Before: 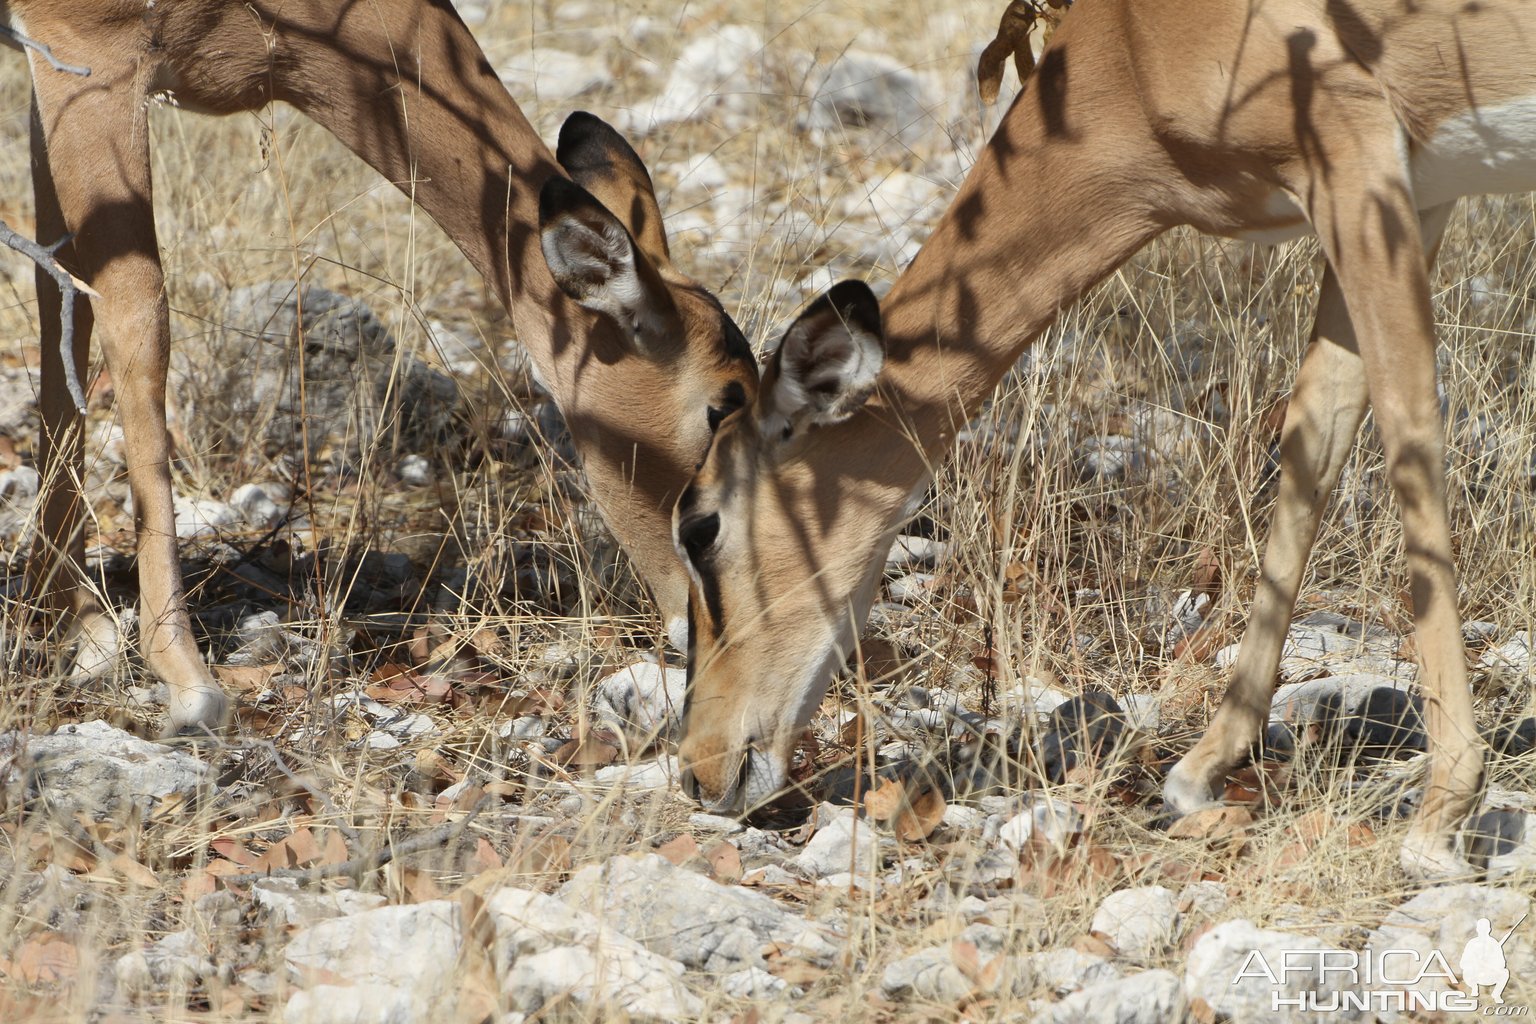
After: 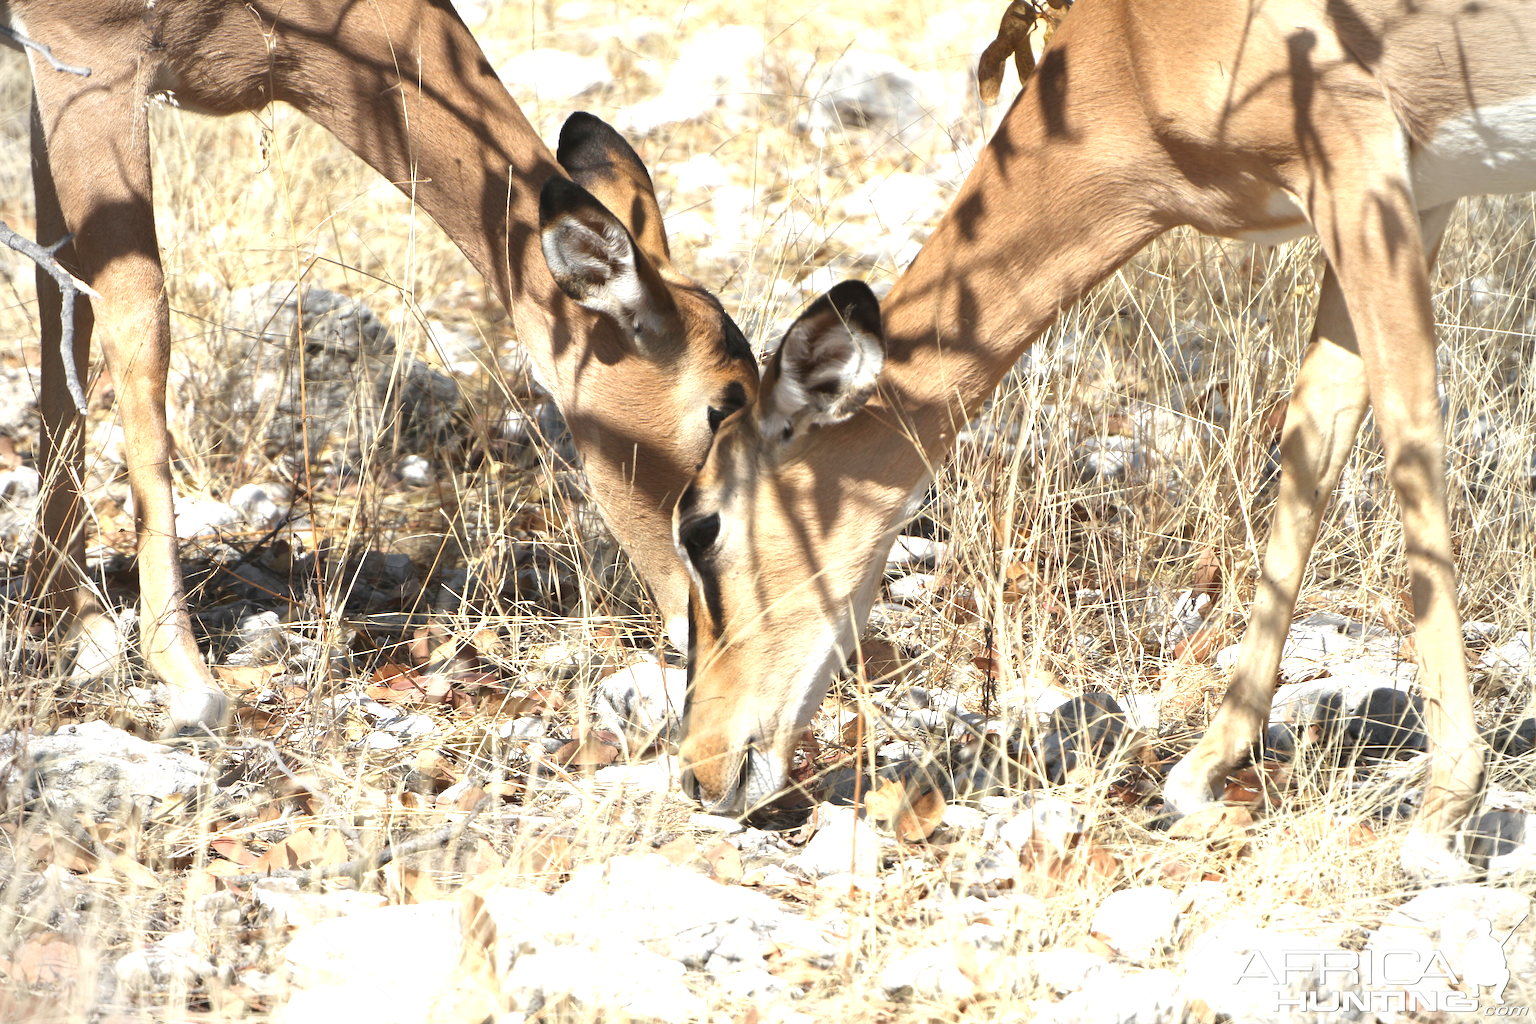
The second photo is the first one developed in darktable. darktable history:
exposure: black level correction 0, exposure 1.2 EV, compensate exposure bias true, compensate highlight preservation false
vignetting: fall-off radius 61.18%, unbound false
